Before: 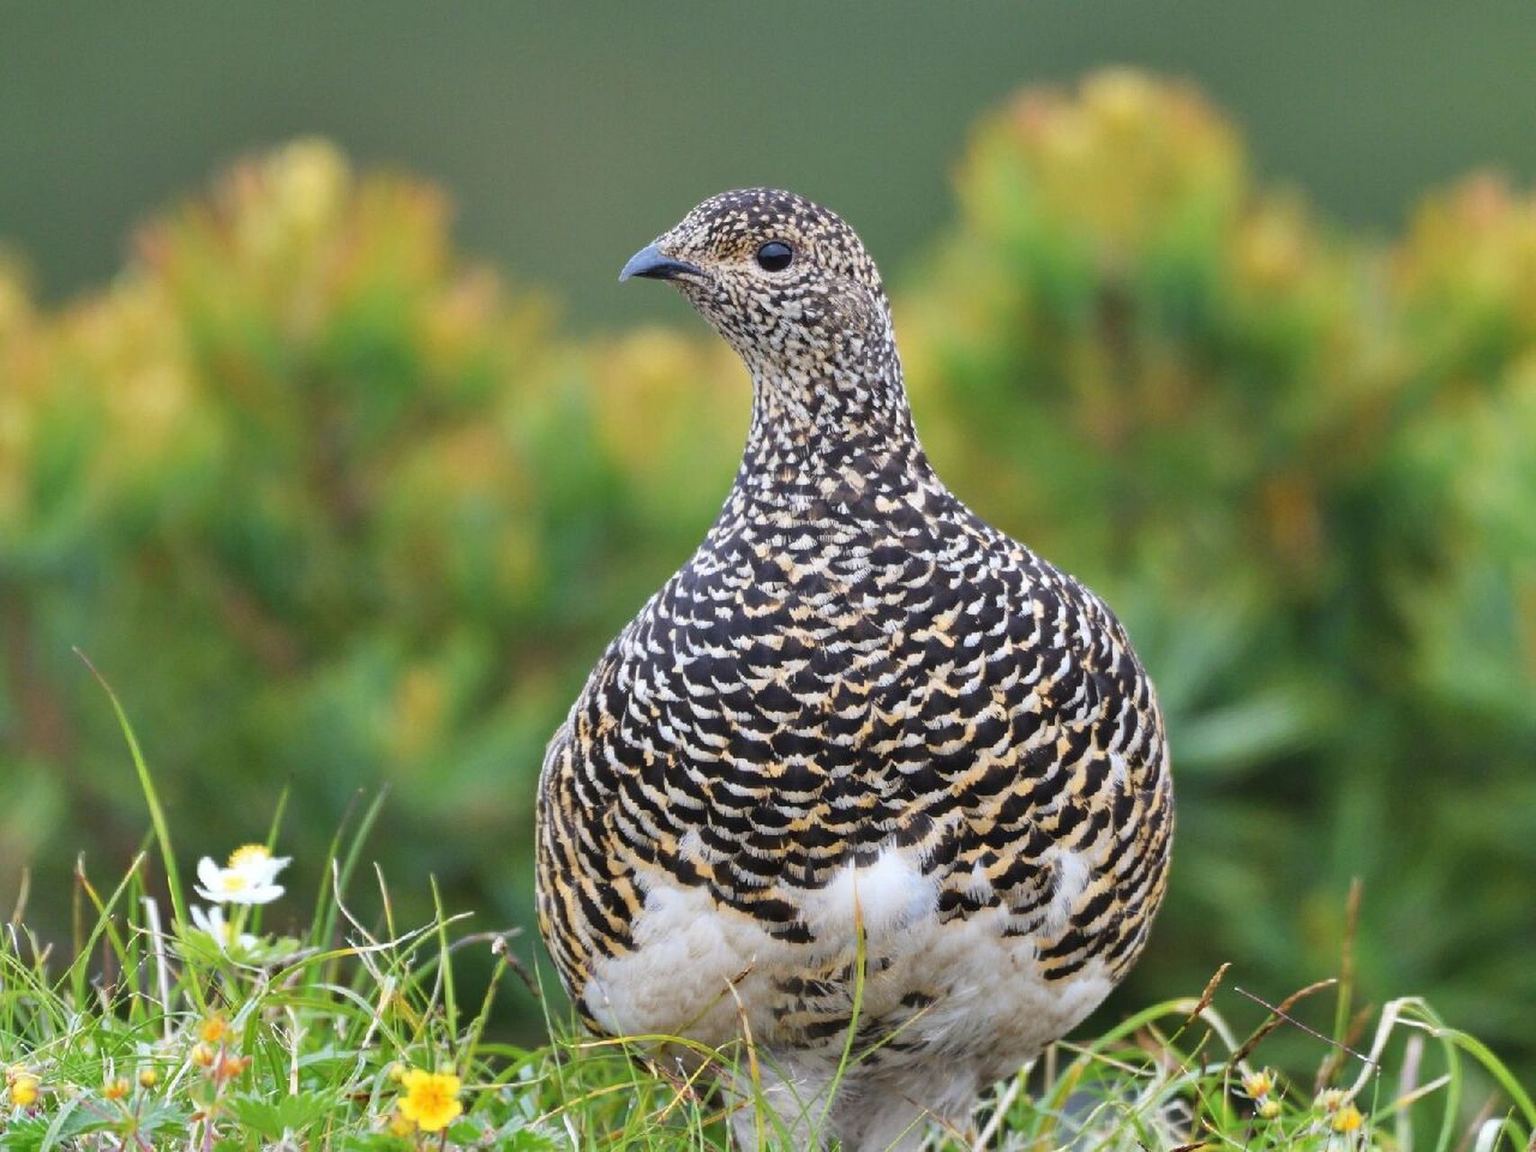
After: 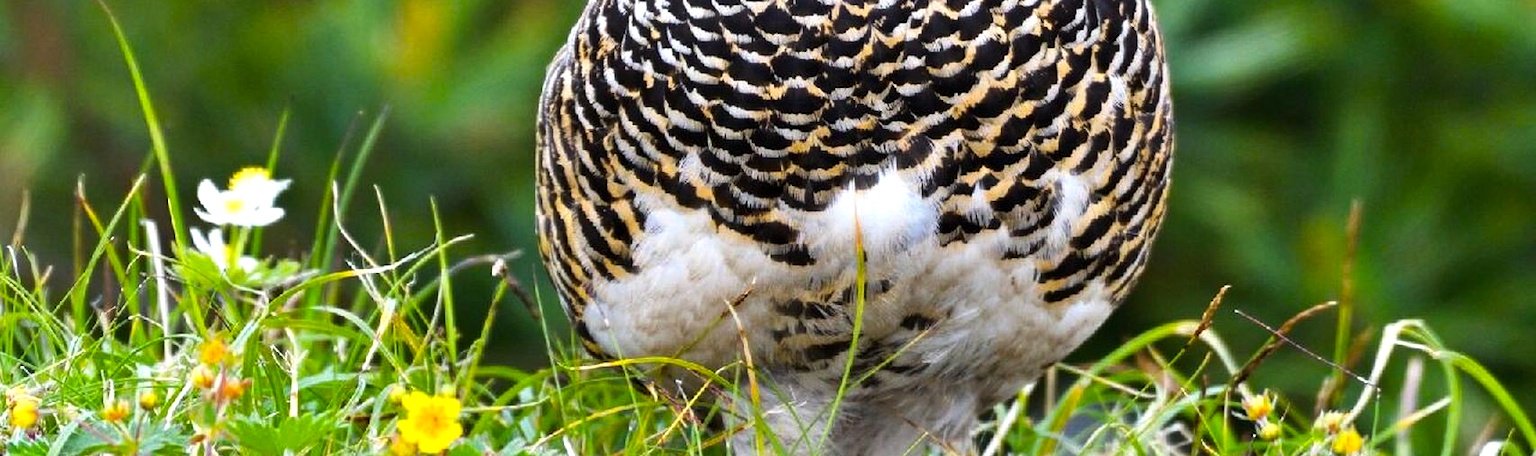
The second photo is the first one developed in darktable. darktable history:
exposure: exposure -0.109 EV, compensate highlight preservation false
crop and rotate: top 58.882%, bottom 1.488%
color balance rgb: shadows lift › luminance -19.849%, global offset › luminance -0.509%, linear chroma grading › shadows 10.665%, linear chroma grading › highlights 9.632%, linear chroma grading › global chroma 15.226%, linear chroma grading › mid-tones 14.914%, perceptual saturation grading › global saturation 0.192%, perceptual brilliance grading › global brilliance 15.456%, perceptual brilliance grading › shadows -34.969%
